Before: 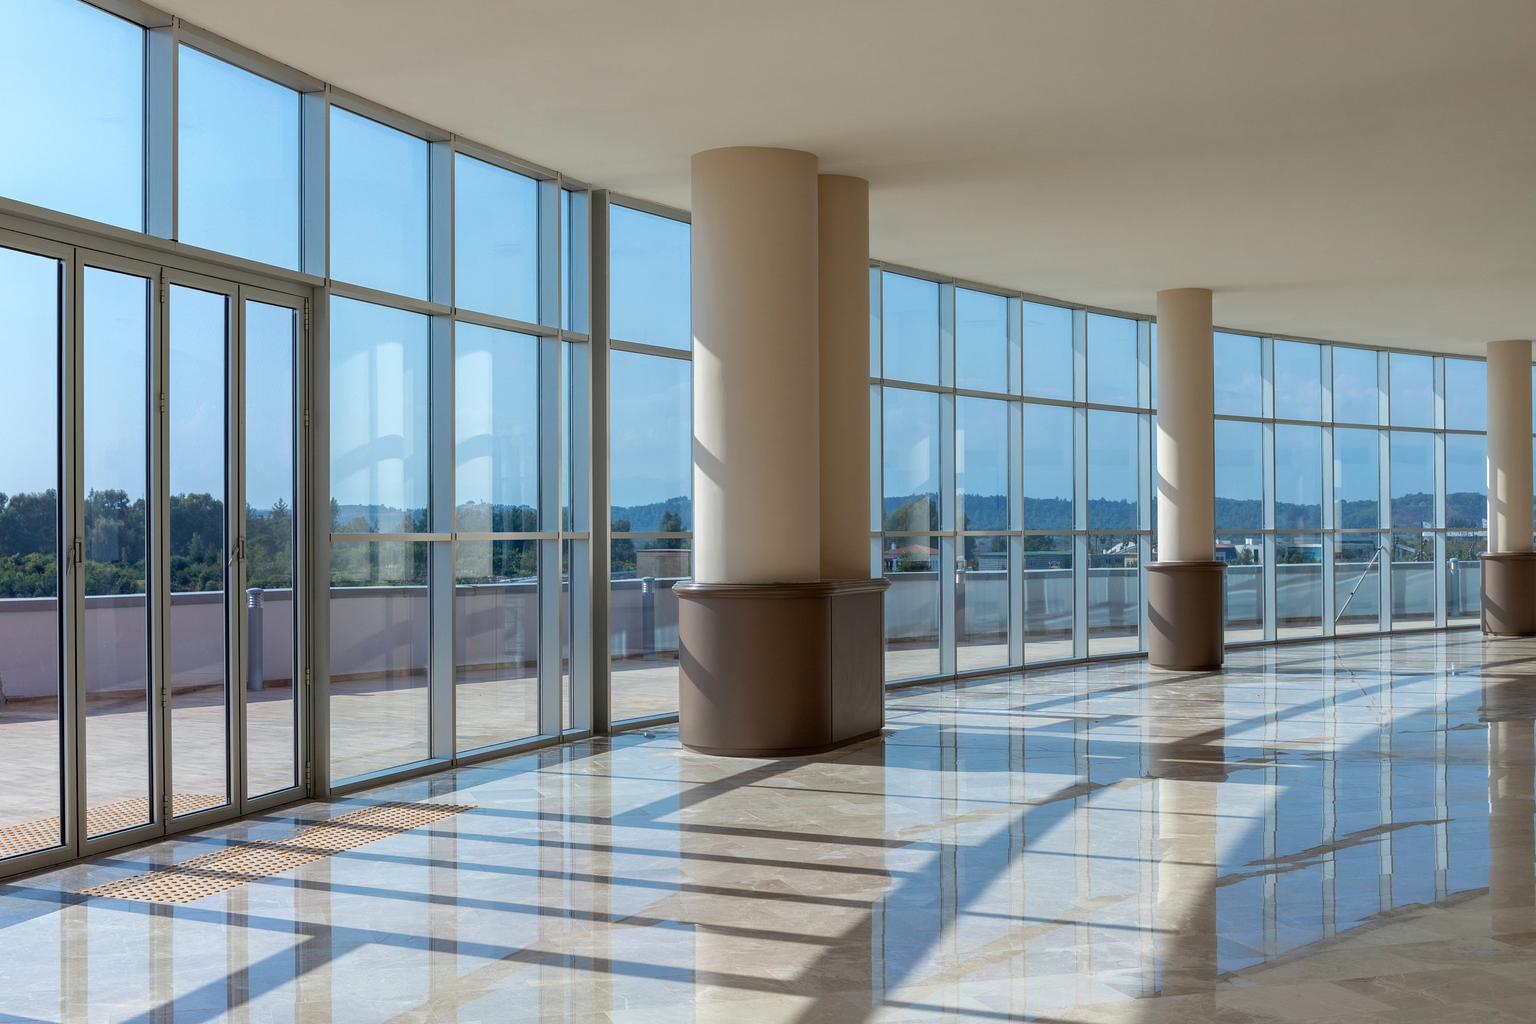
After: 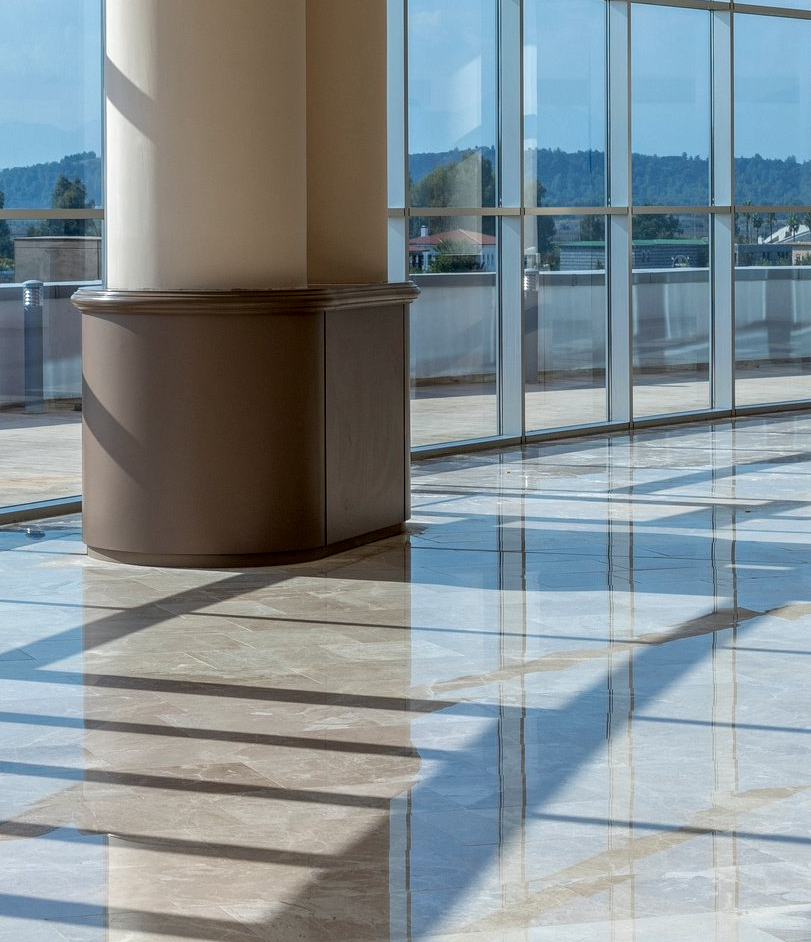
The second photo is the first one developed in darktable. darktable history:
crop: left 40.878%, top 39.176%, right 25.993%, bottom 3.081%
local contrast: on, module defaults
